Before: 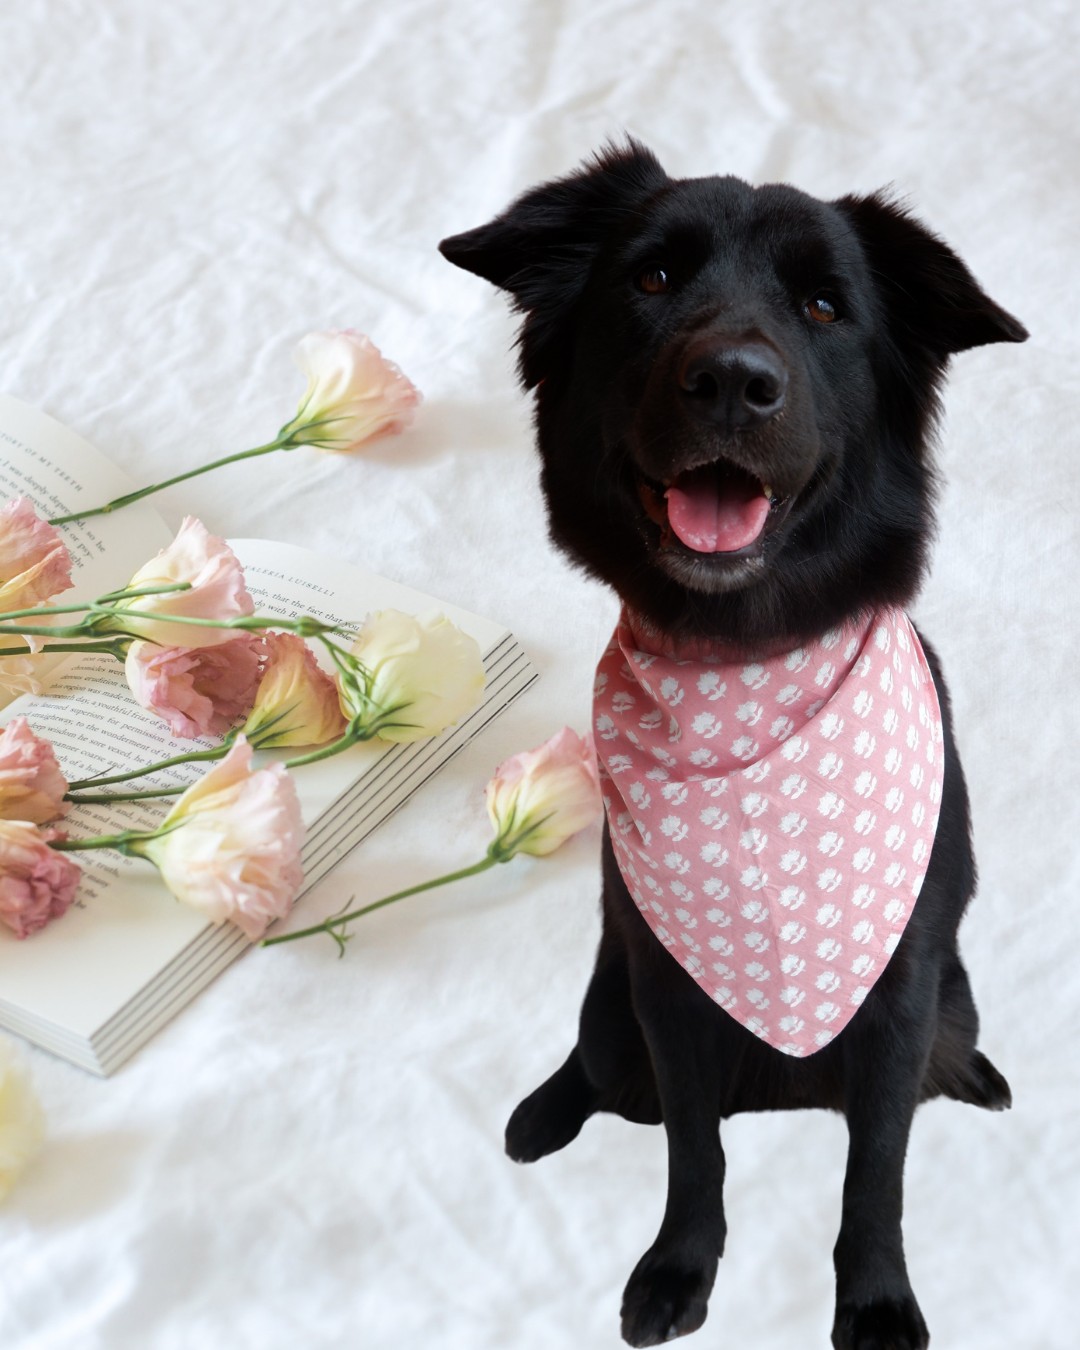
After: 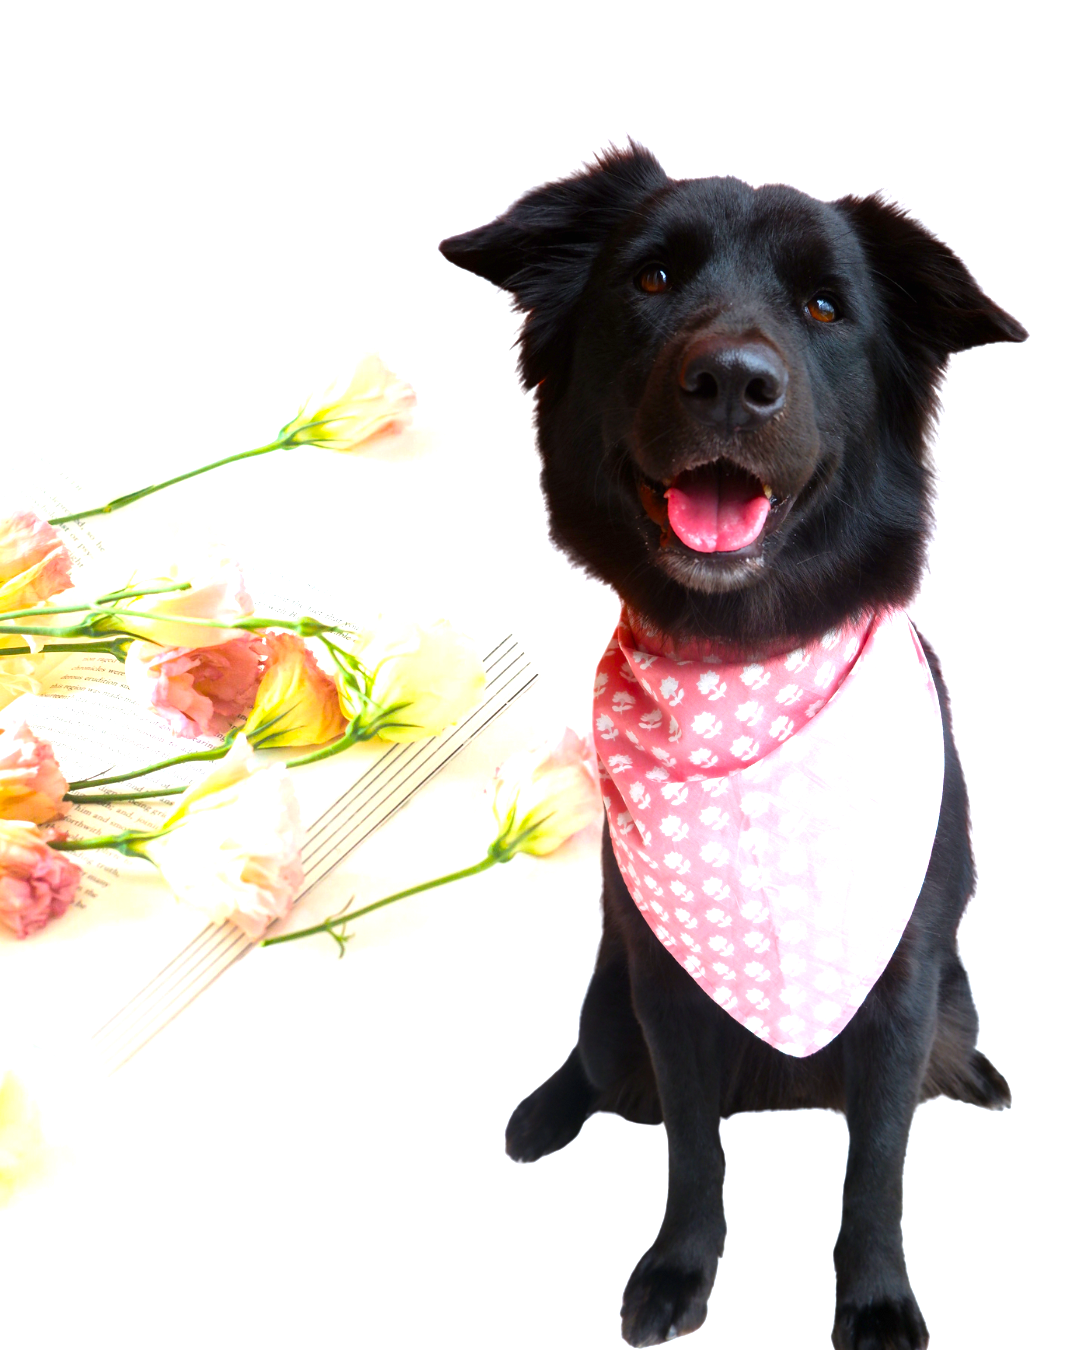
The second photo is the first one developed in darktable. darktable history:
base curve: curves: ch0 [(0, 0) (0.989, 0.992)], preserve colors none
color balance rgb: linear chroma grading › global chroma 15%, perceptual saturation grading › global saturation 30%
exposure: black level correction 0, exposure 1.2 EV, compensate highlight preservation false
